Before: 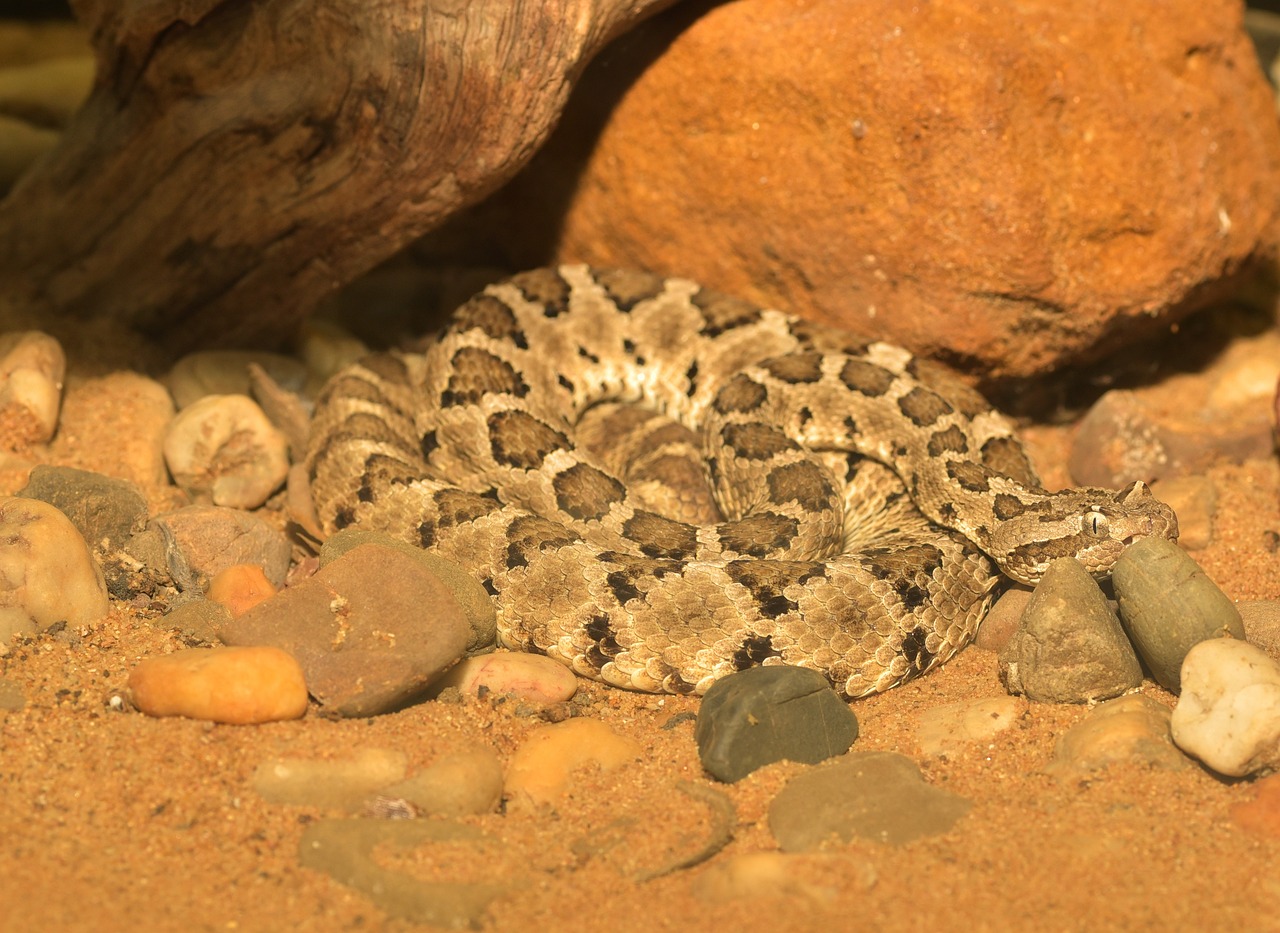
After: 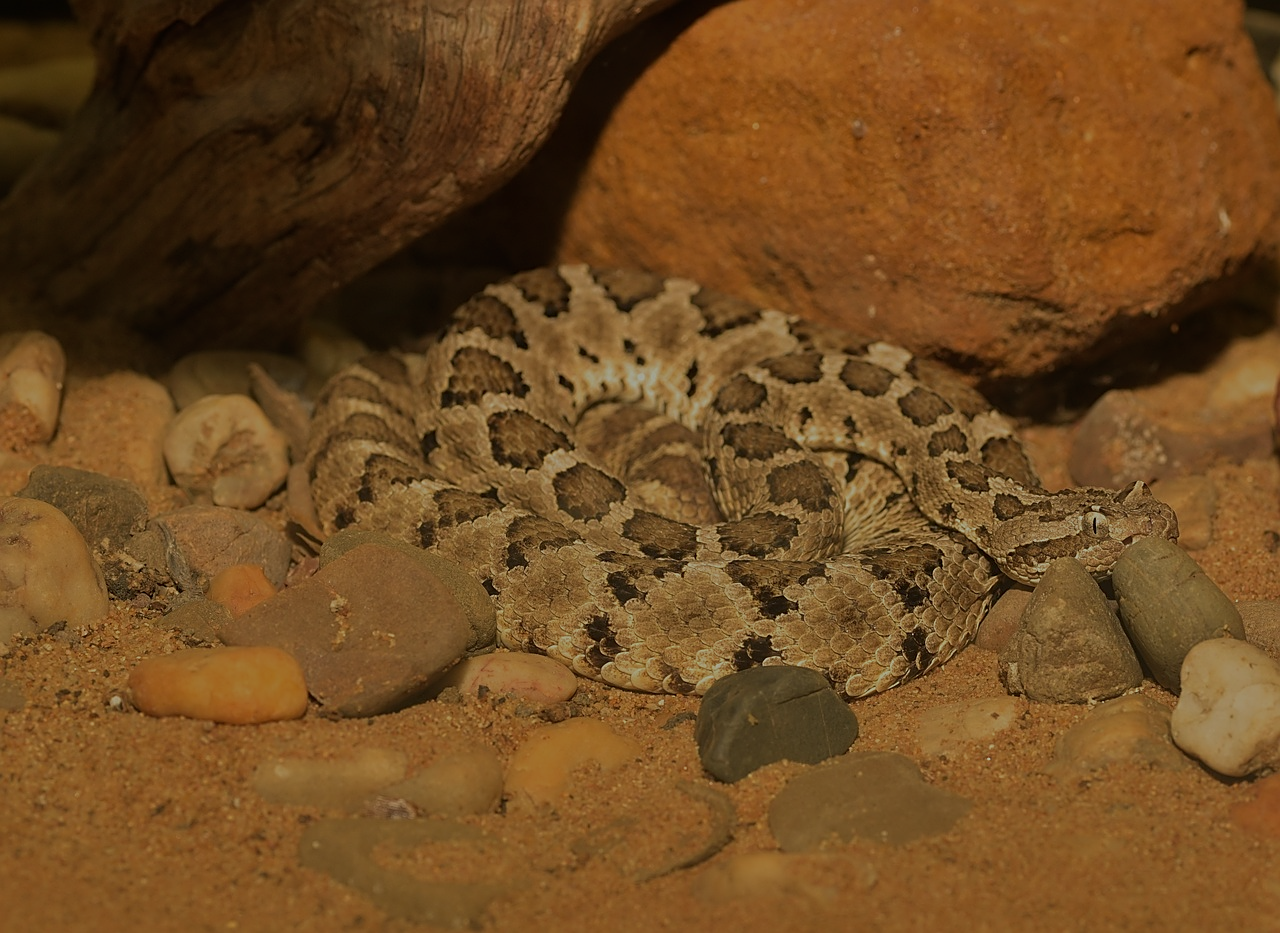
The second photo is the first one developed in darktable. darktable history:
exposure: exposure -1.468 EV, compensate highlight preservation false
sharpen: on, module defaults
